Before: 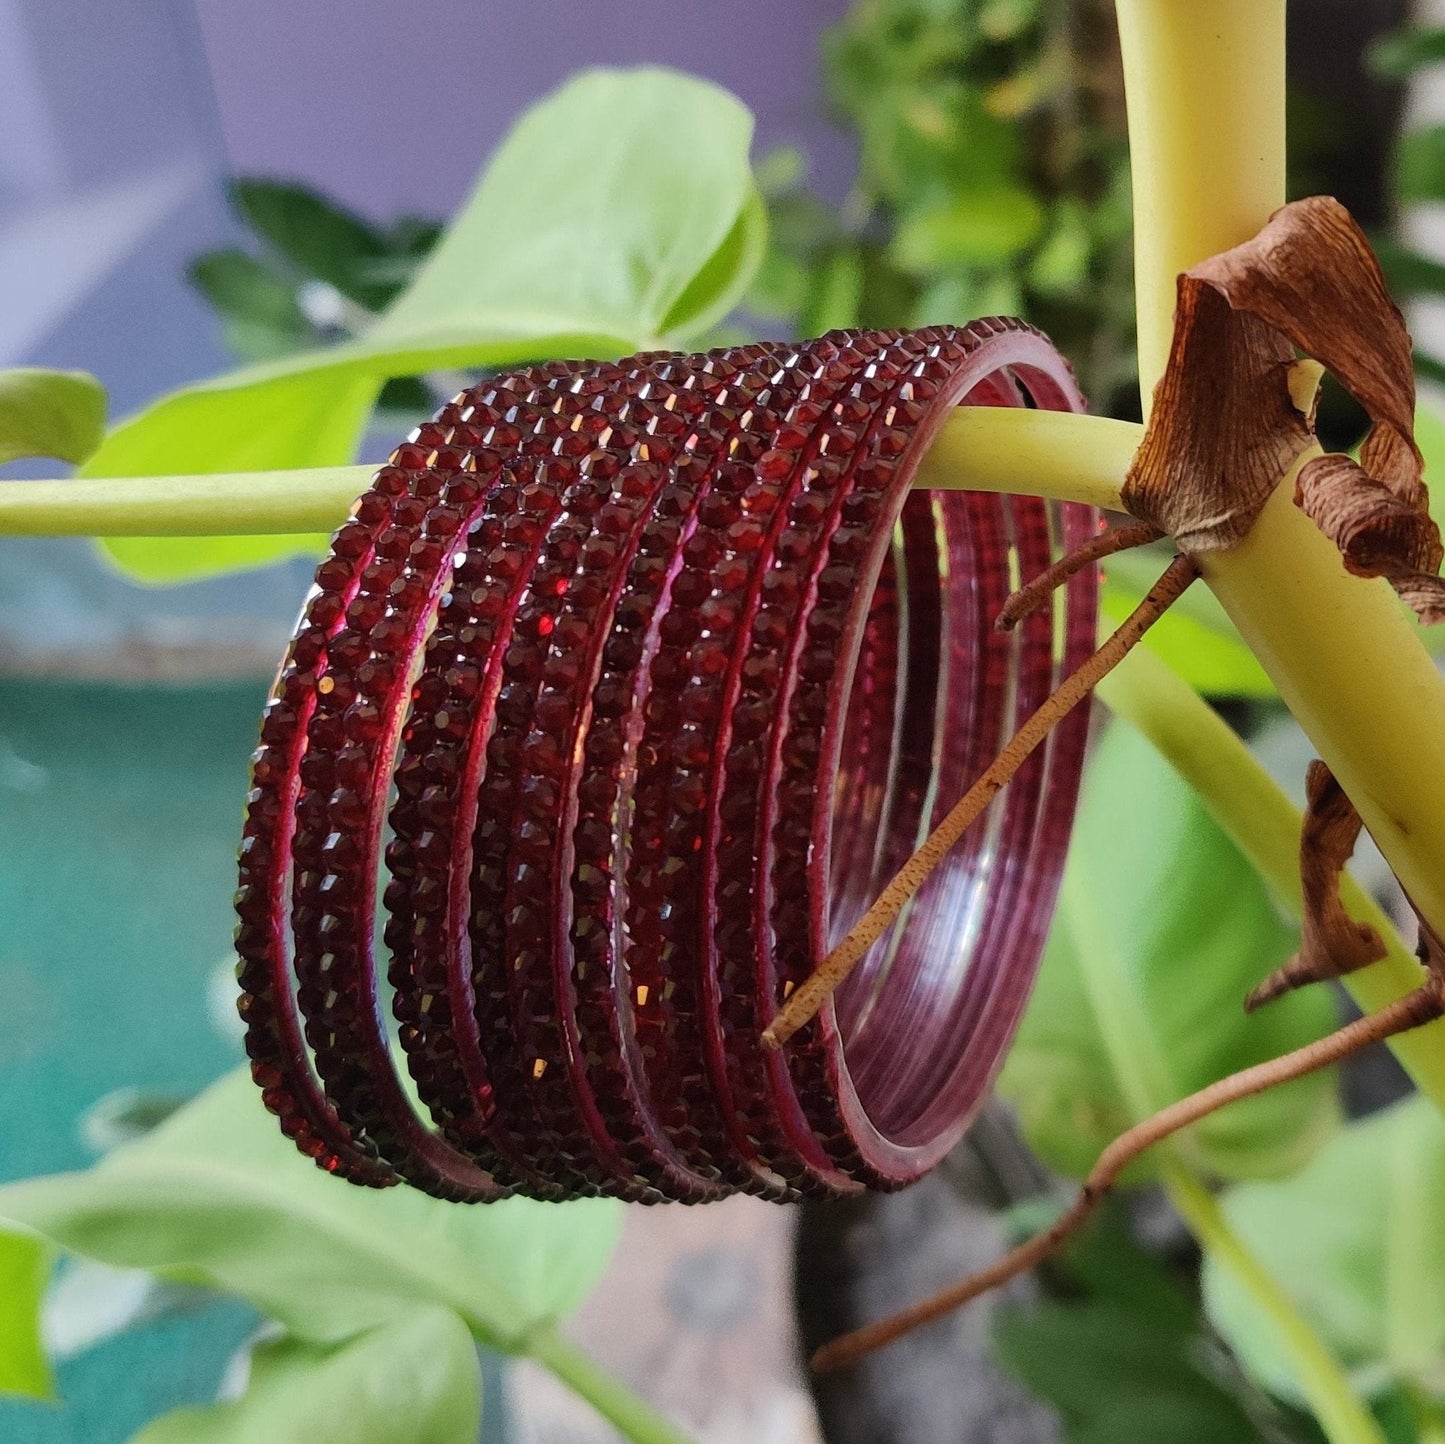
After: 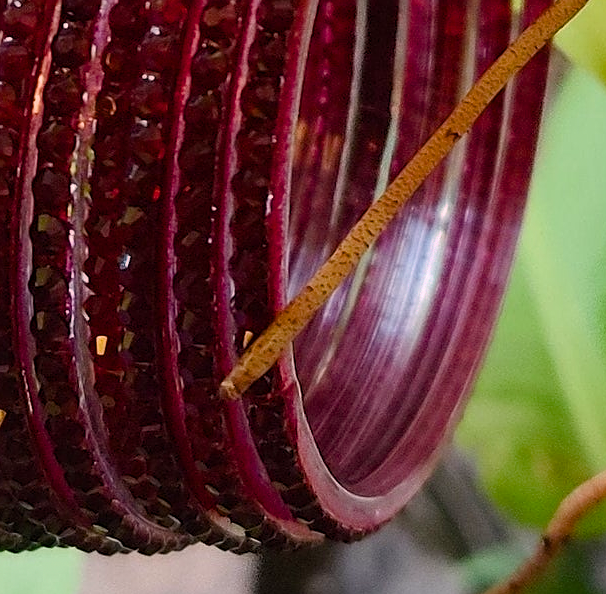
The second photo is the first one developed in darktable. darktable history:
sharpen: on, module defaults
color balance rgb: highlights gain › luminance 1.207%, highlights gain › chroma 0.308%, highlights gain › hue 42.11°, perceptual saturation grading › global saturation 27.537%, perceptual saturation grading › highlights -25.826%, perceptual saturation grading › shadows 23.981%
filmic rgb: black relative exposure -16 EV, white relative exposure 2.91 EV, hardness 9.98, enable highlight reconstruction true
crop: left 37.497%, top 45.055%, right 20.518%, bottom 13.788%
